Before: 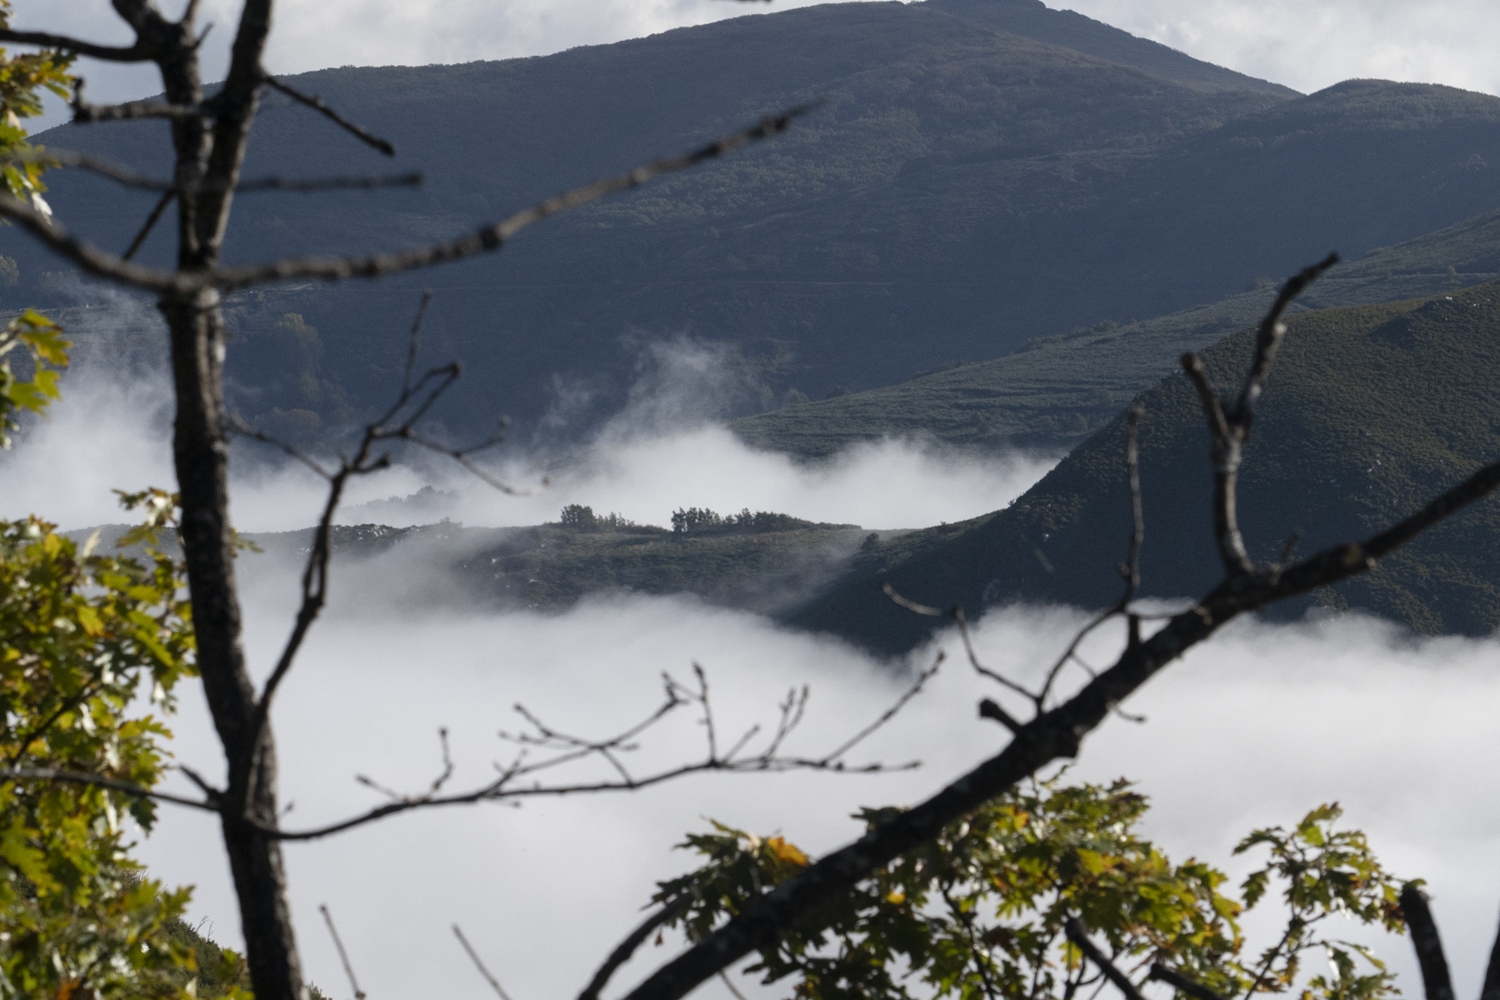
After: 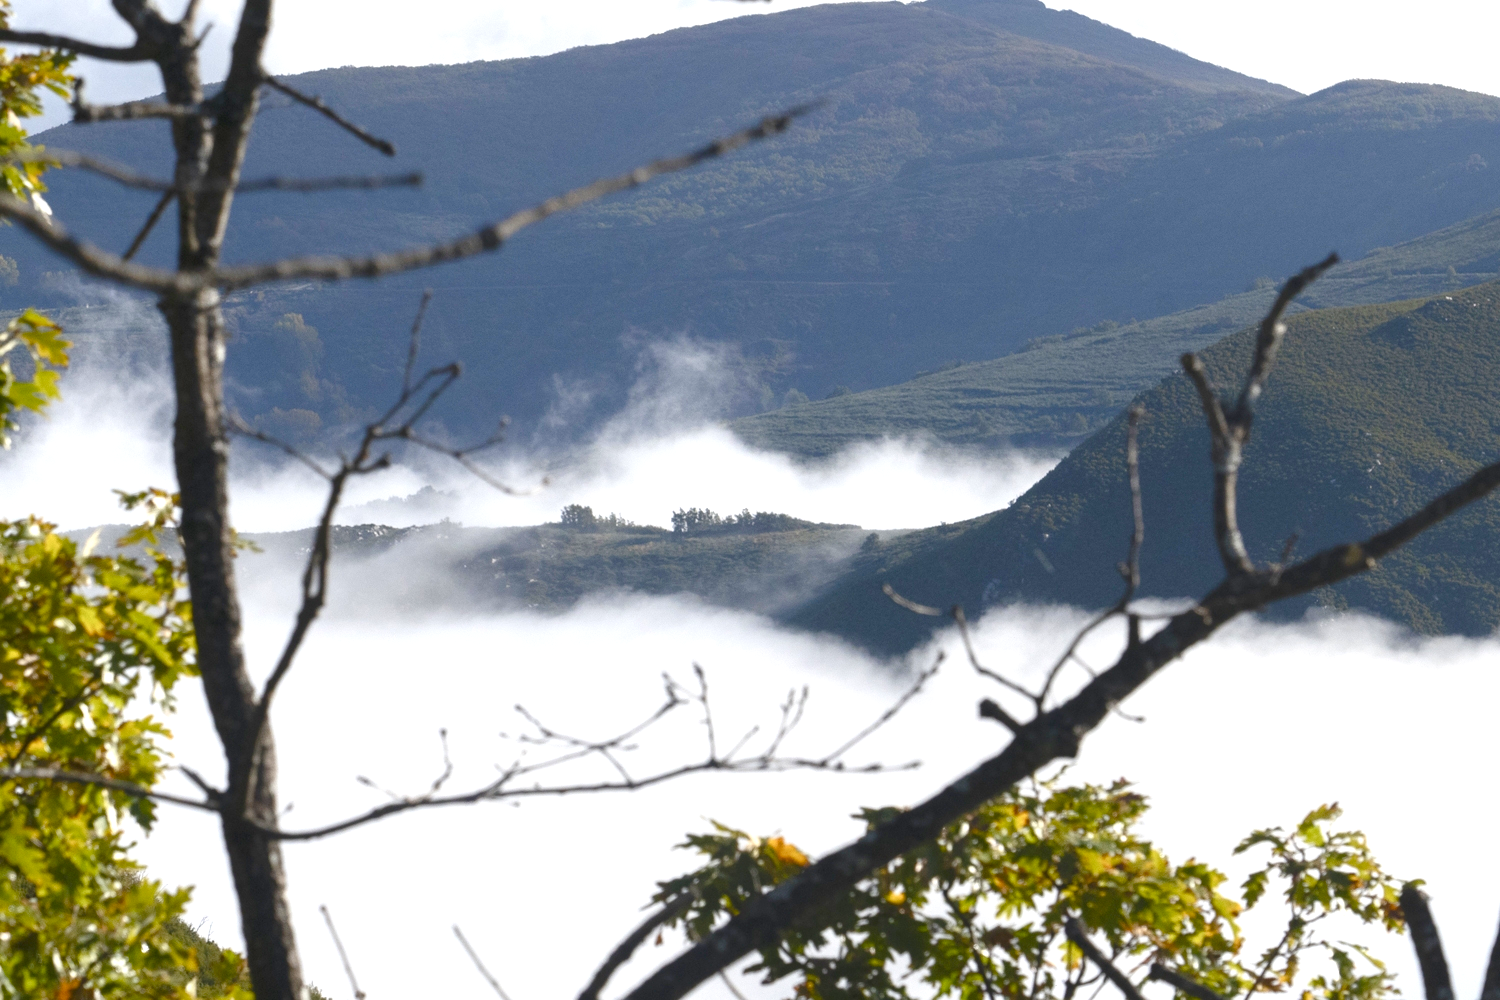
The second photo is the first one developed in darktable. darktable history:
exposure: black level correction 0, exposure 1.187 EV, compensate highlight preservation false
color balance rgb: global offset › luminance 0.476%, perceptual saturation grading › global saturation 20%, perceptual saturation grading › highlights -25.212%, perceptual saturation grading › shadows 49.731%, contrast -10.515%
